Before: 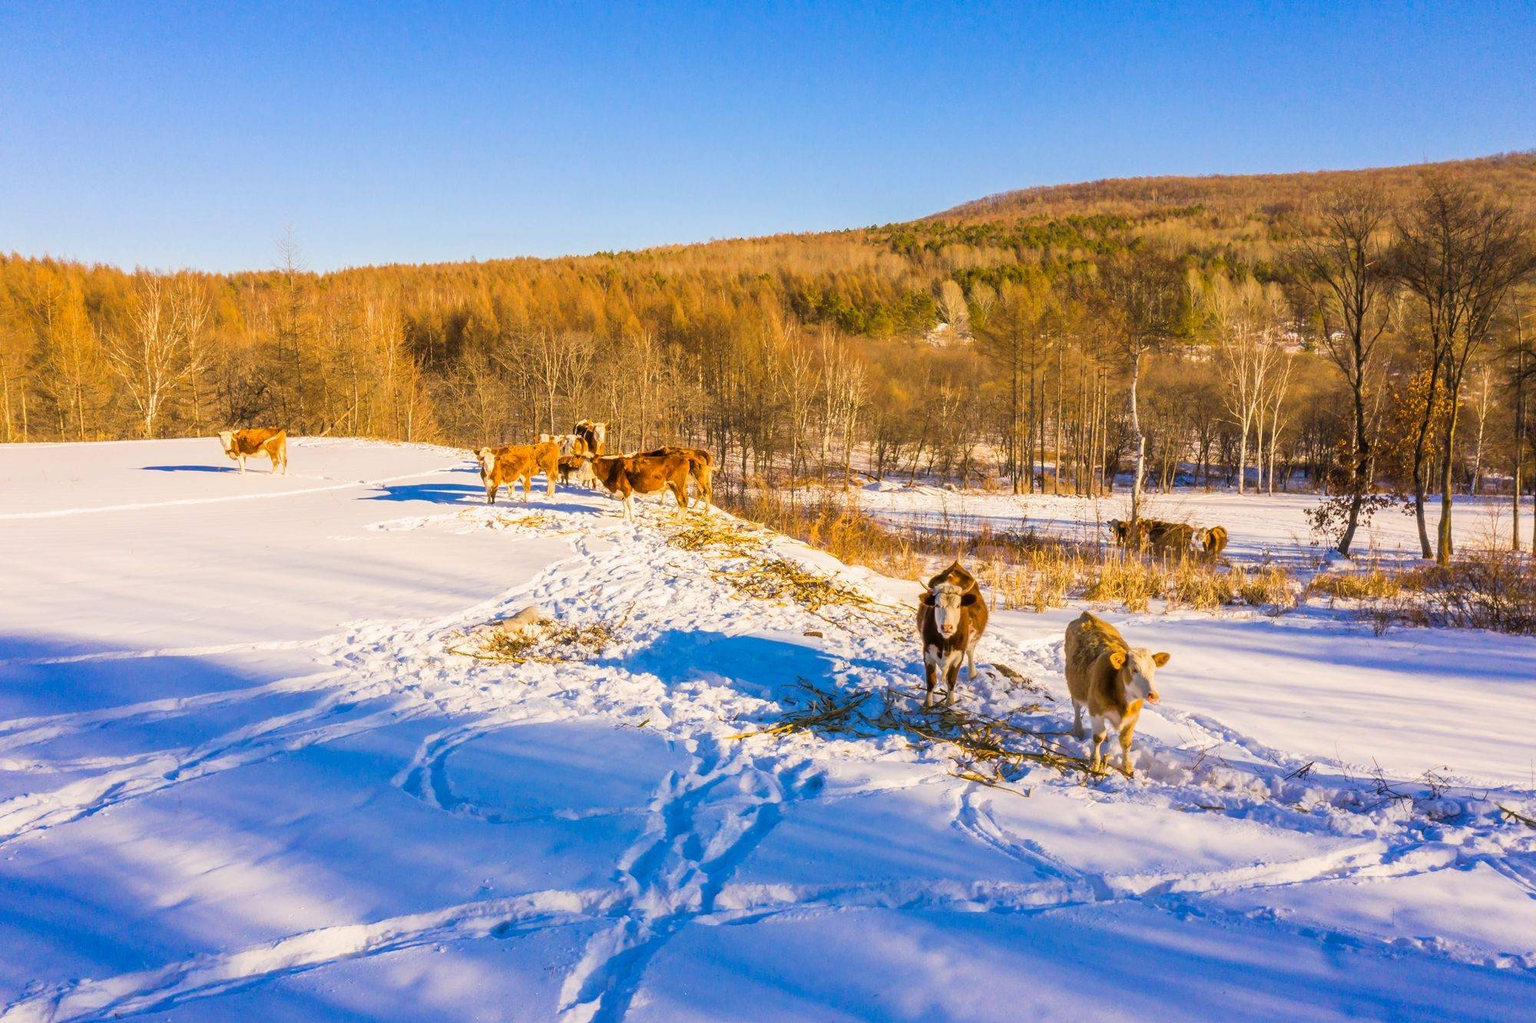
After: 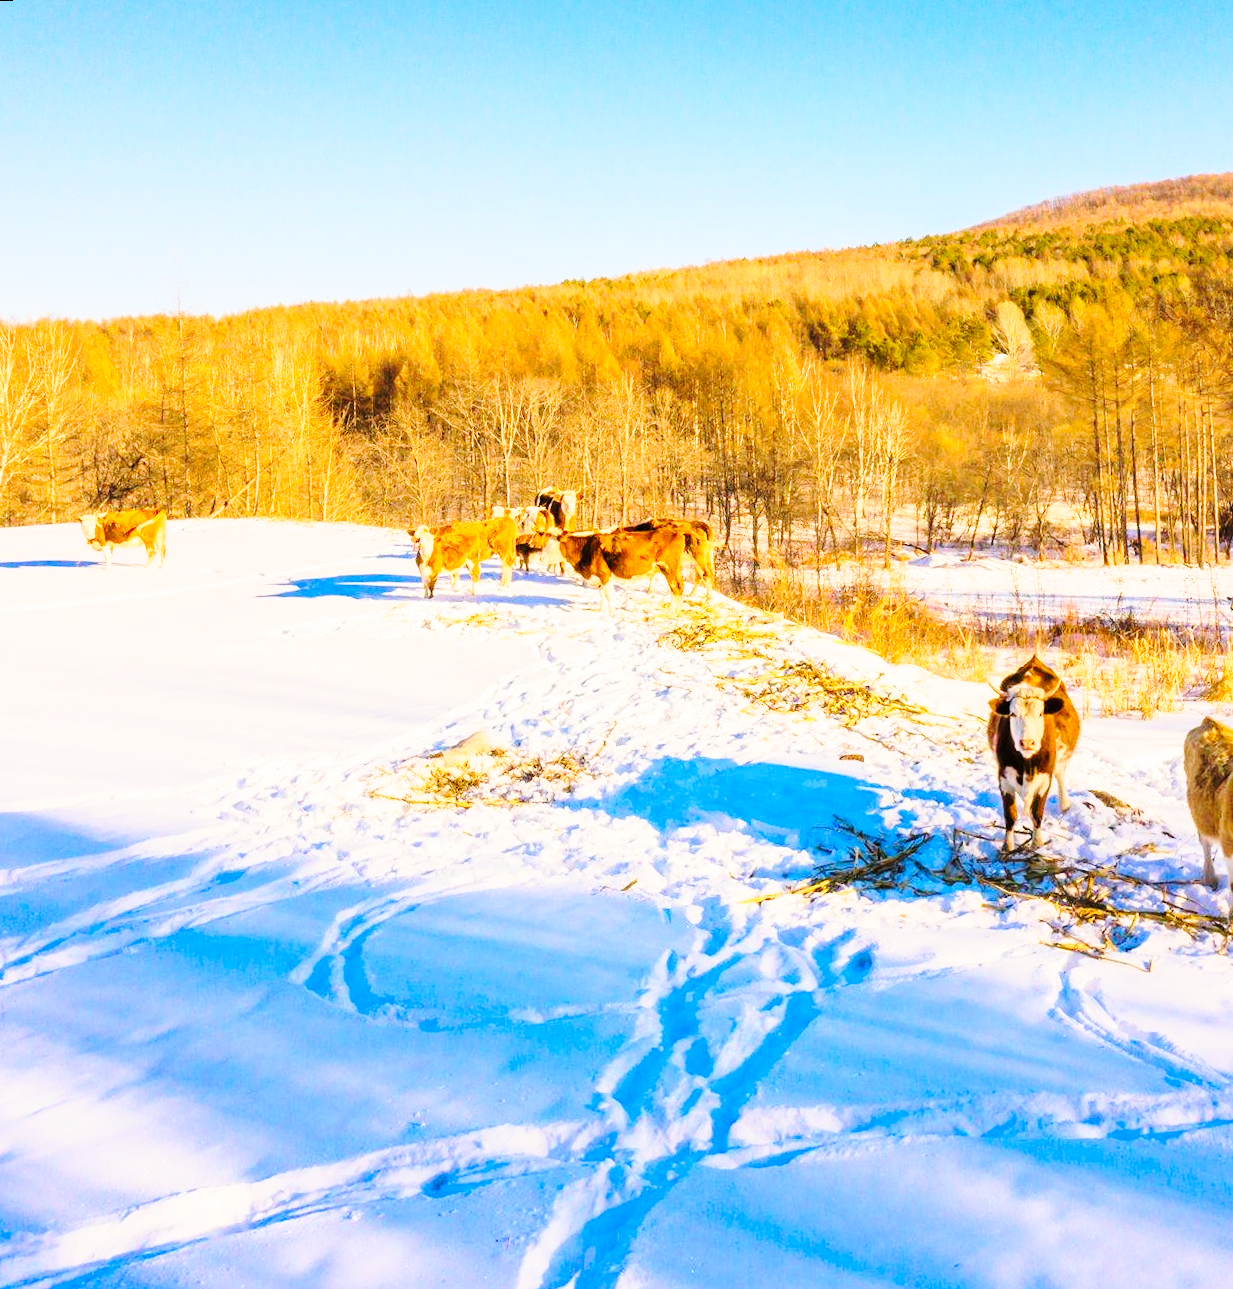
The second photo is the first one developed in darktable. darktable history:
rotate and perspective: rotation -1.68°, lens shift (vertical) -0.146, crop left 0.049, crop right 0.912, crop top 0.032, crop bottom 0.96
tone curve: curves: ch0 [(0, 0) (0.004, 0.001) (0.133, 0.112) (0.325, 0.362) (0.832, 0.893) (1, 1)], color space Lab, linked channels, preserve colors none
base curve: curves: ch0 [(0, 0) (0.028, 0.03) (0.121, 0.232) (0.46, 0.748) (0.859, 0.968) (1, 1)], preserve colors none
crop and rotate: left 8.786%, right 24.548%
